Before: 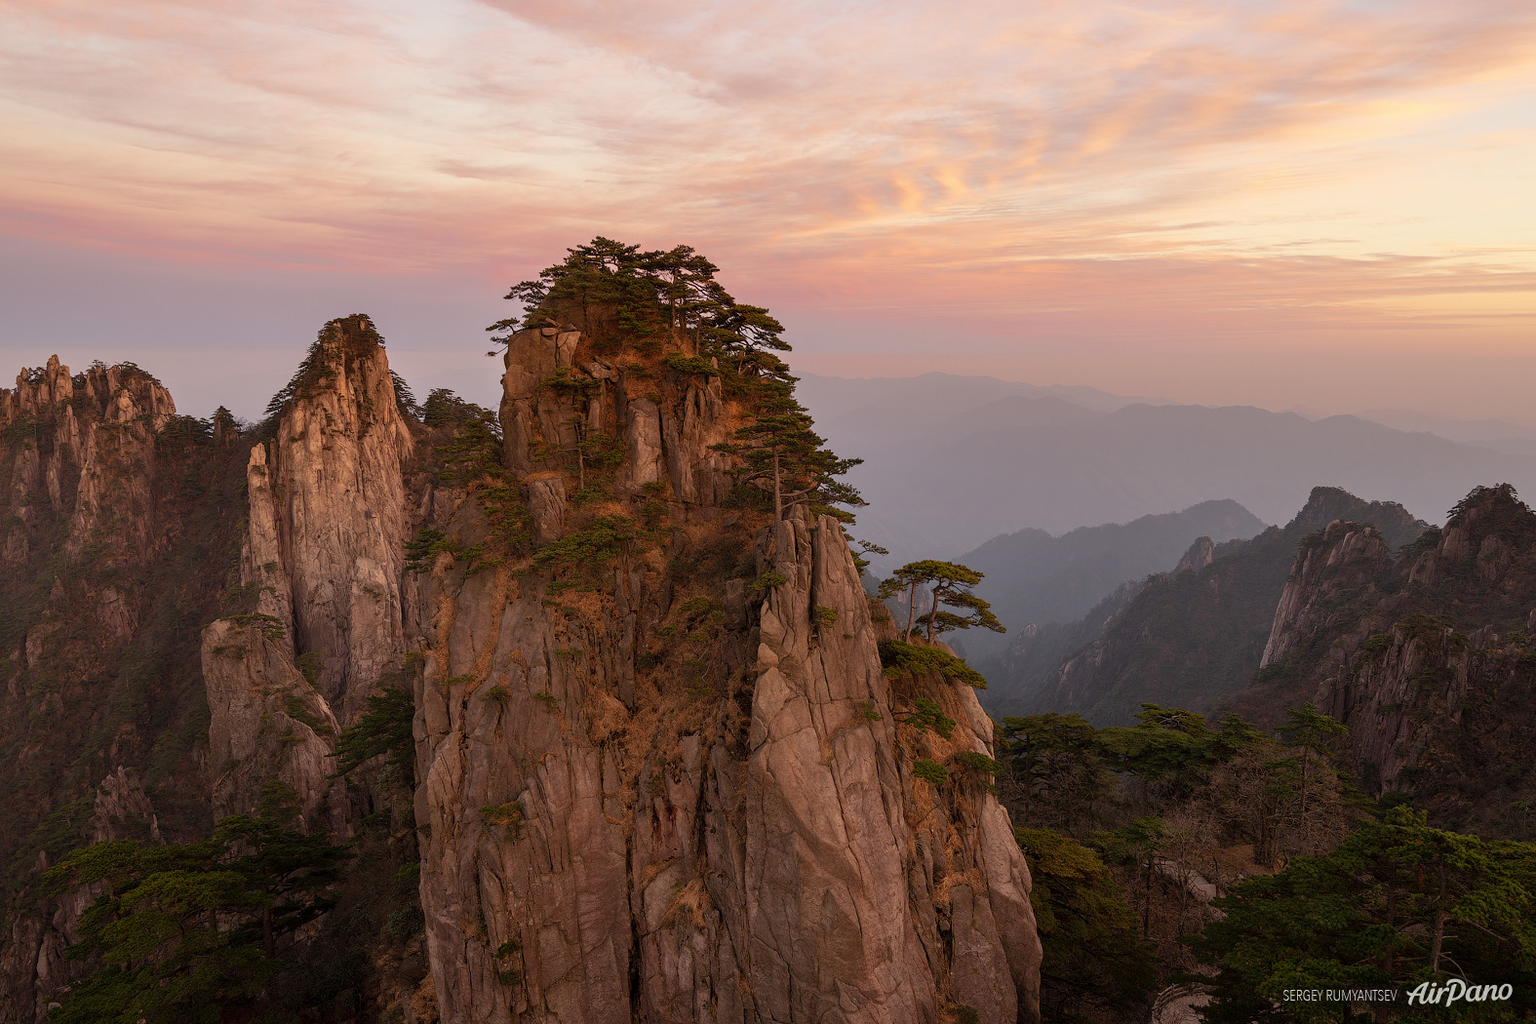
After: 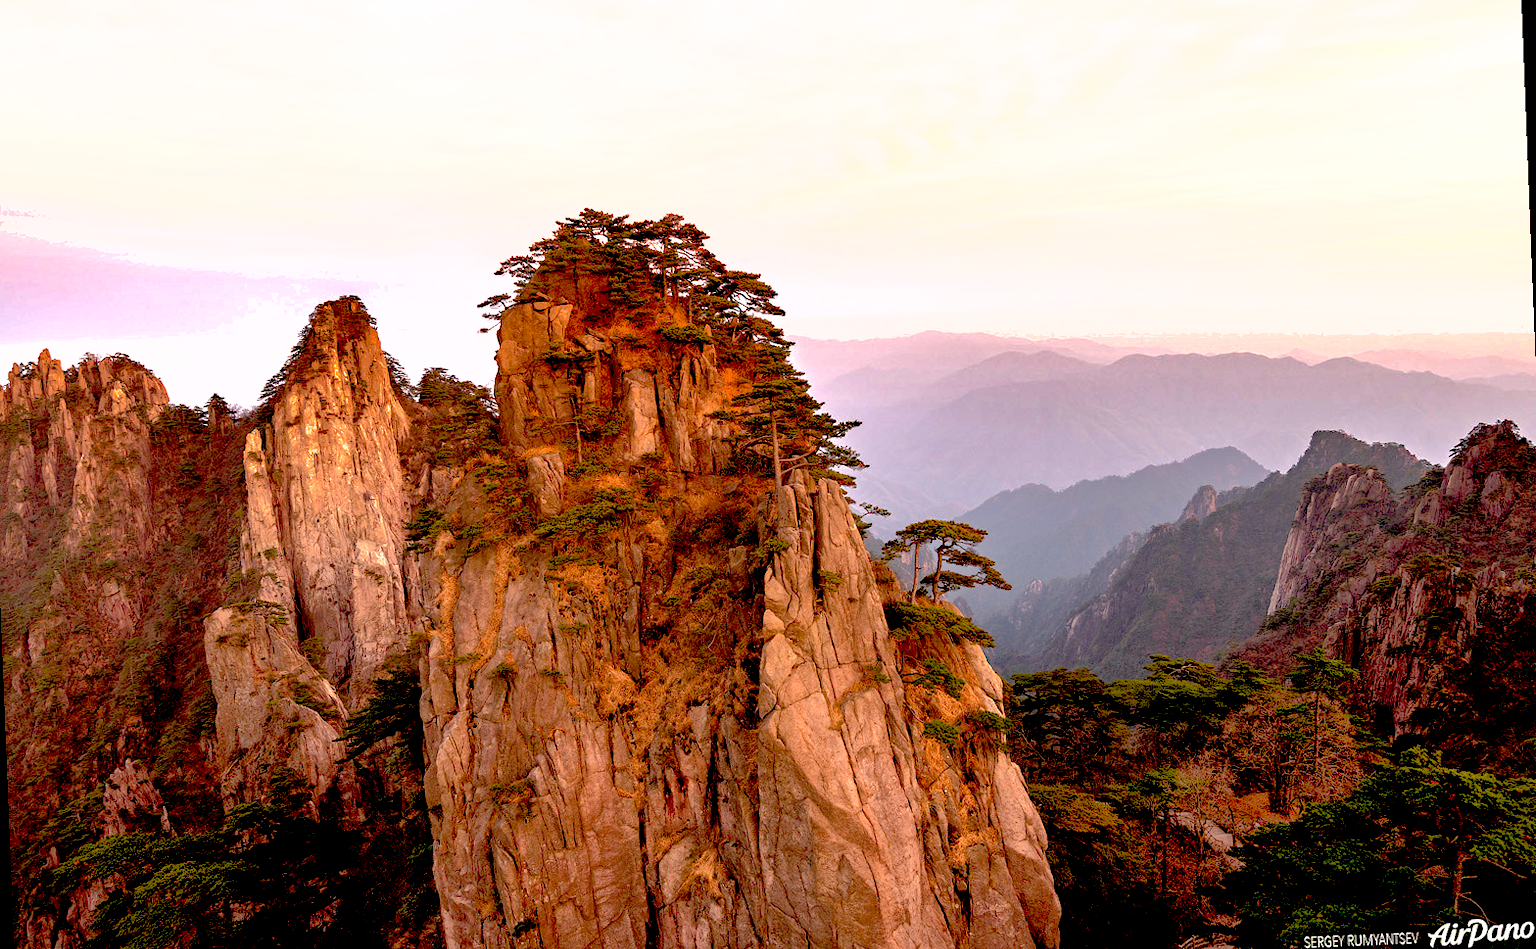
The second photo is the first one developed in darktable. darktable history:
crop: left 1.507%, top 6.147%, right 1.379%, bottom 6.637%
exposure: black level correction 0.016, exposure 1.774 EV, compensate highlight preservation false
shadows and highlights: highlights -60
rotate and perspective: rotation -2.29°, automatic cropping off
haze removal: compatibility mode true, adaptive false
